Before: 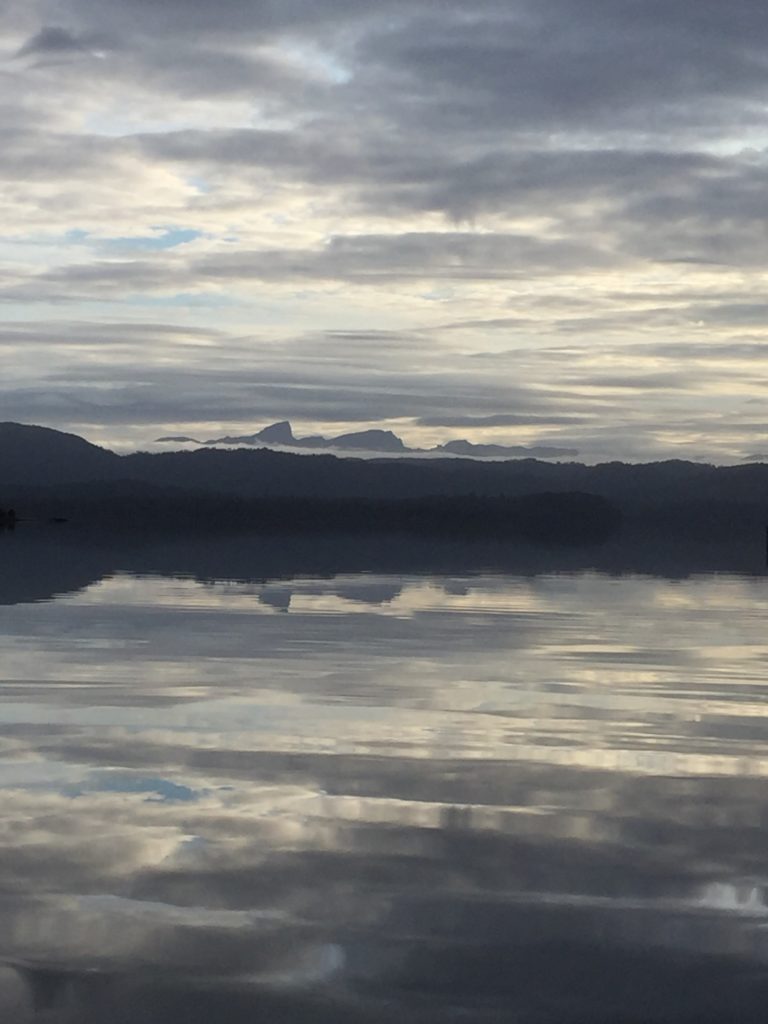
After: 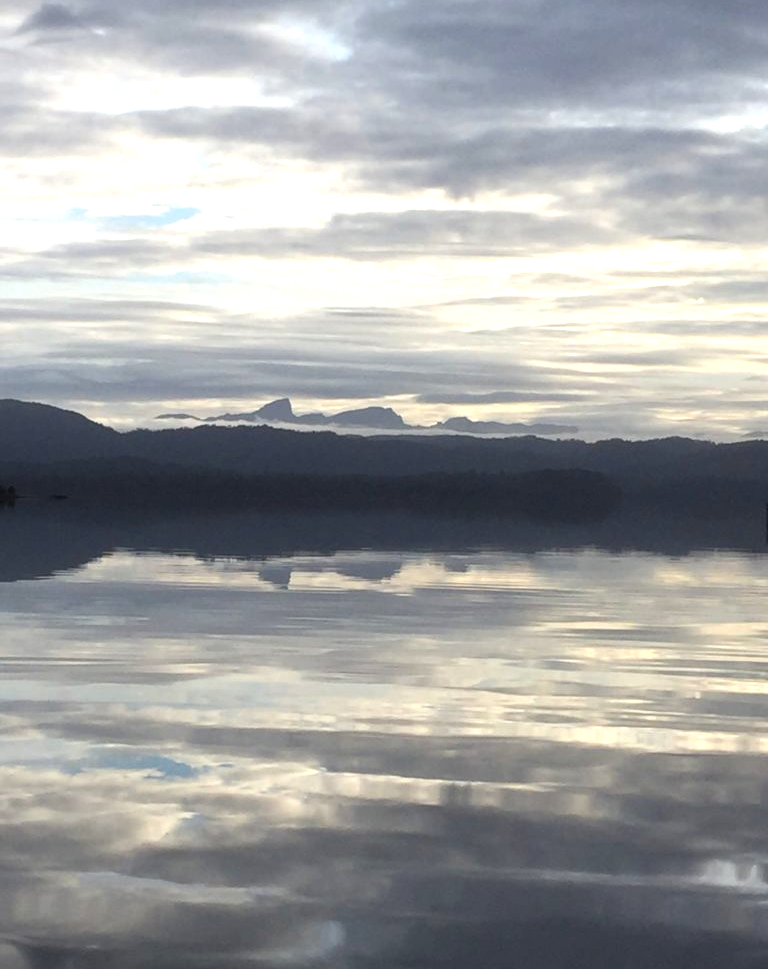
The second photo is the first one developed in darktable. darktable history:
crop and rotate: top 2.267%, bottom 3.022%
exposure: black level correction 0, exposure 0.7 EV, compensate highlight preservation false
